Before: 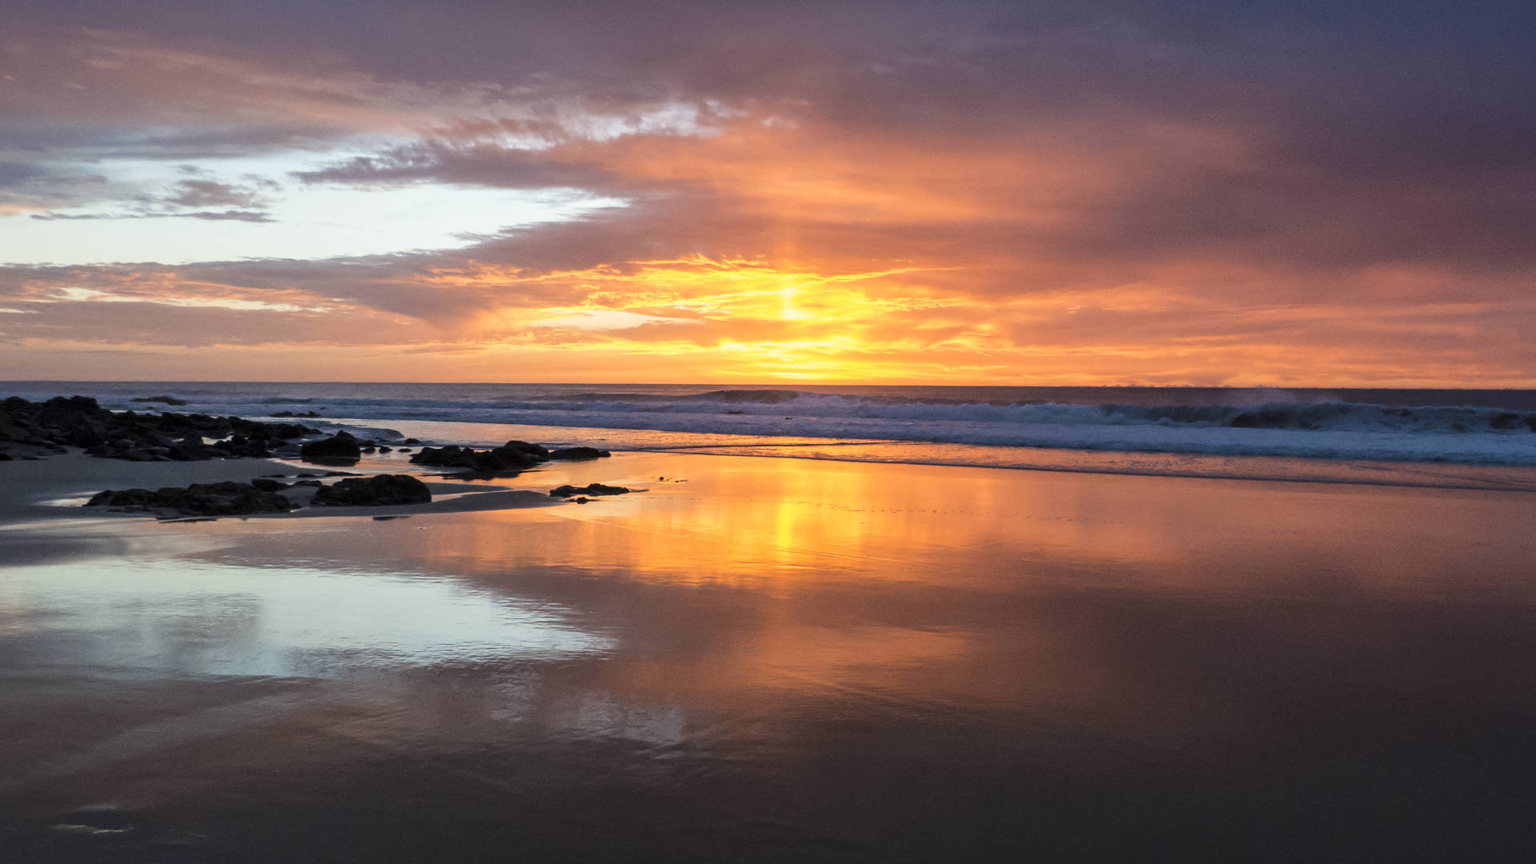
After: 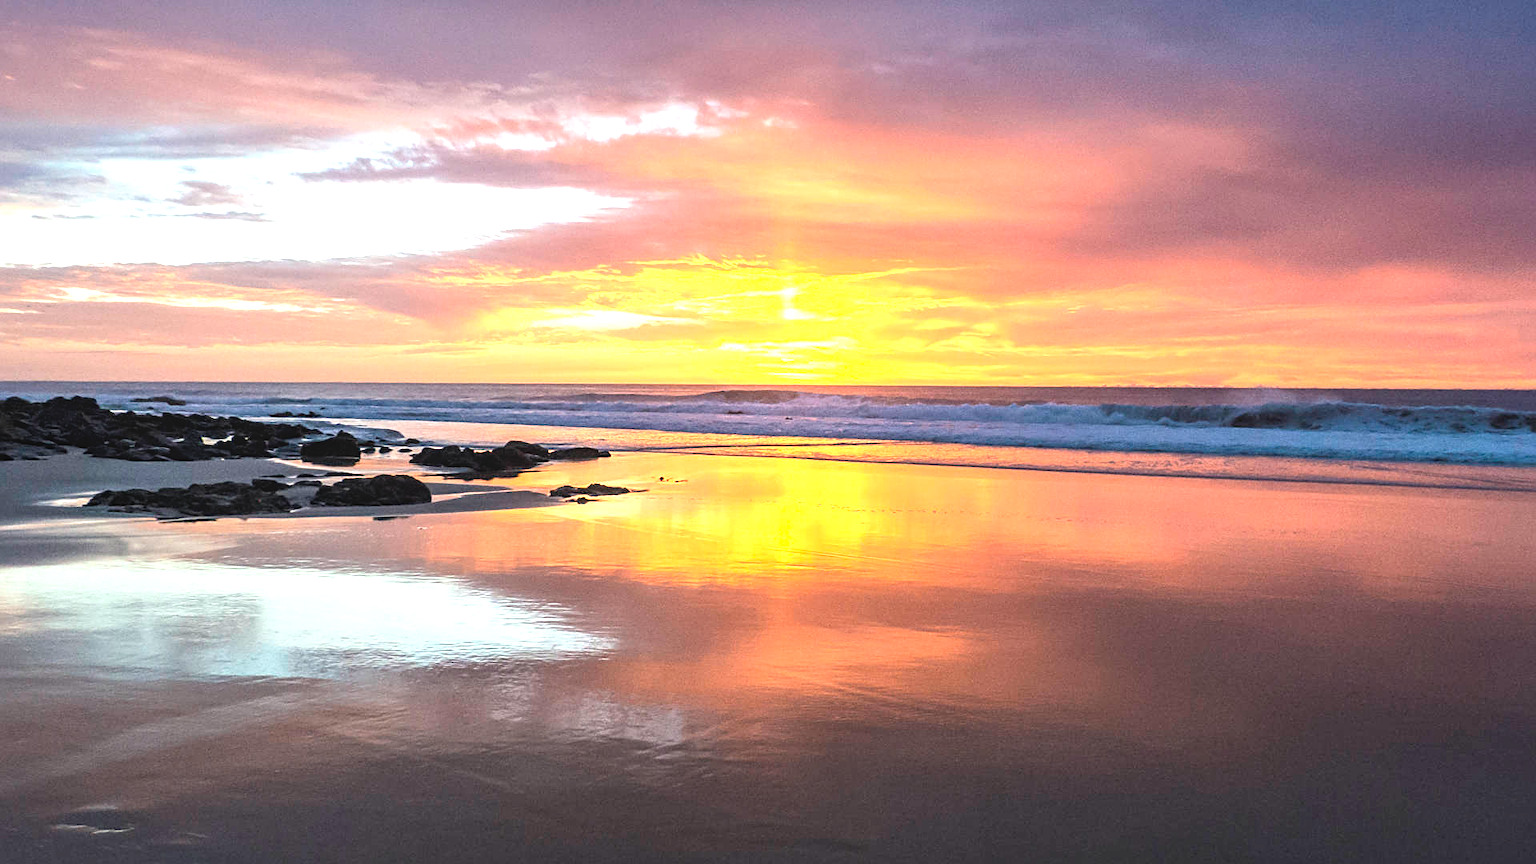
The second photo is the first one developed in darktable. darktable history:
local contrast: detail 110%
contrast brightness saturation: contrast 0.05, brightness 0.058, saturation 0.005
exposure: black level correction 0, exposure 1.105 EV, compensate highlight preservation false
sharpen: on, module defaults
